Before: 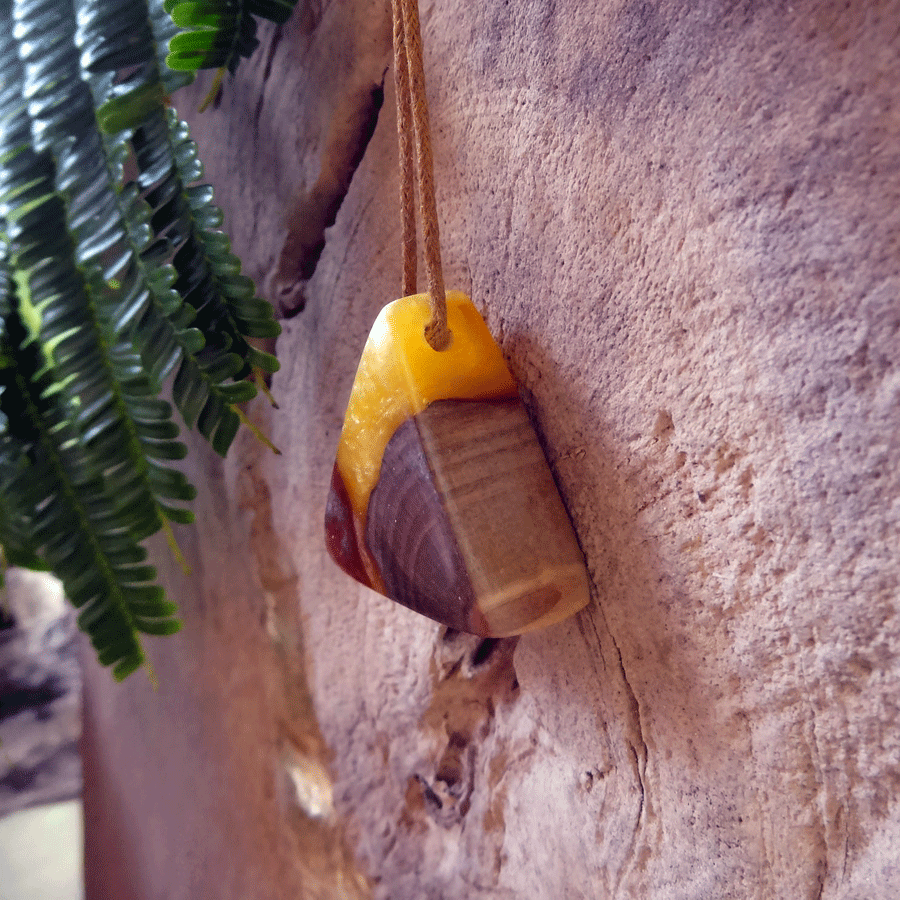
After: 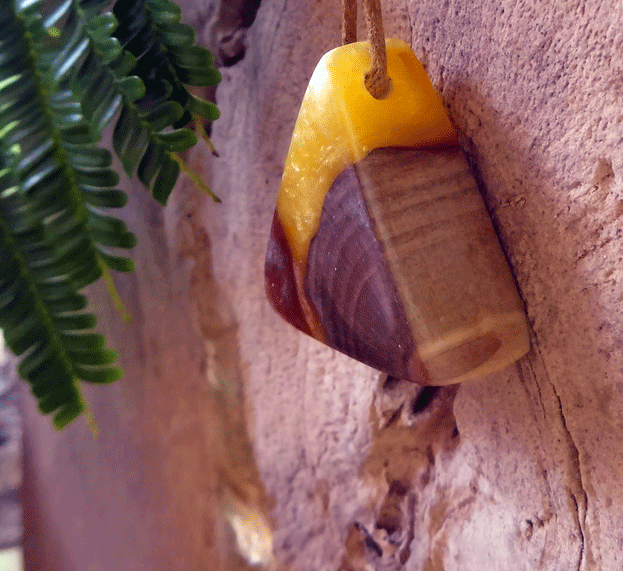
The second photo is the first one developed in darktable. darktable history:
velvia: on, module defaults
crop: left 6.759%, top 28.016%, right 24.007%, bottom 8.478%
tone equalizer: on, module defaults
